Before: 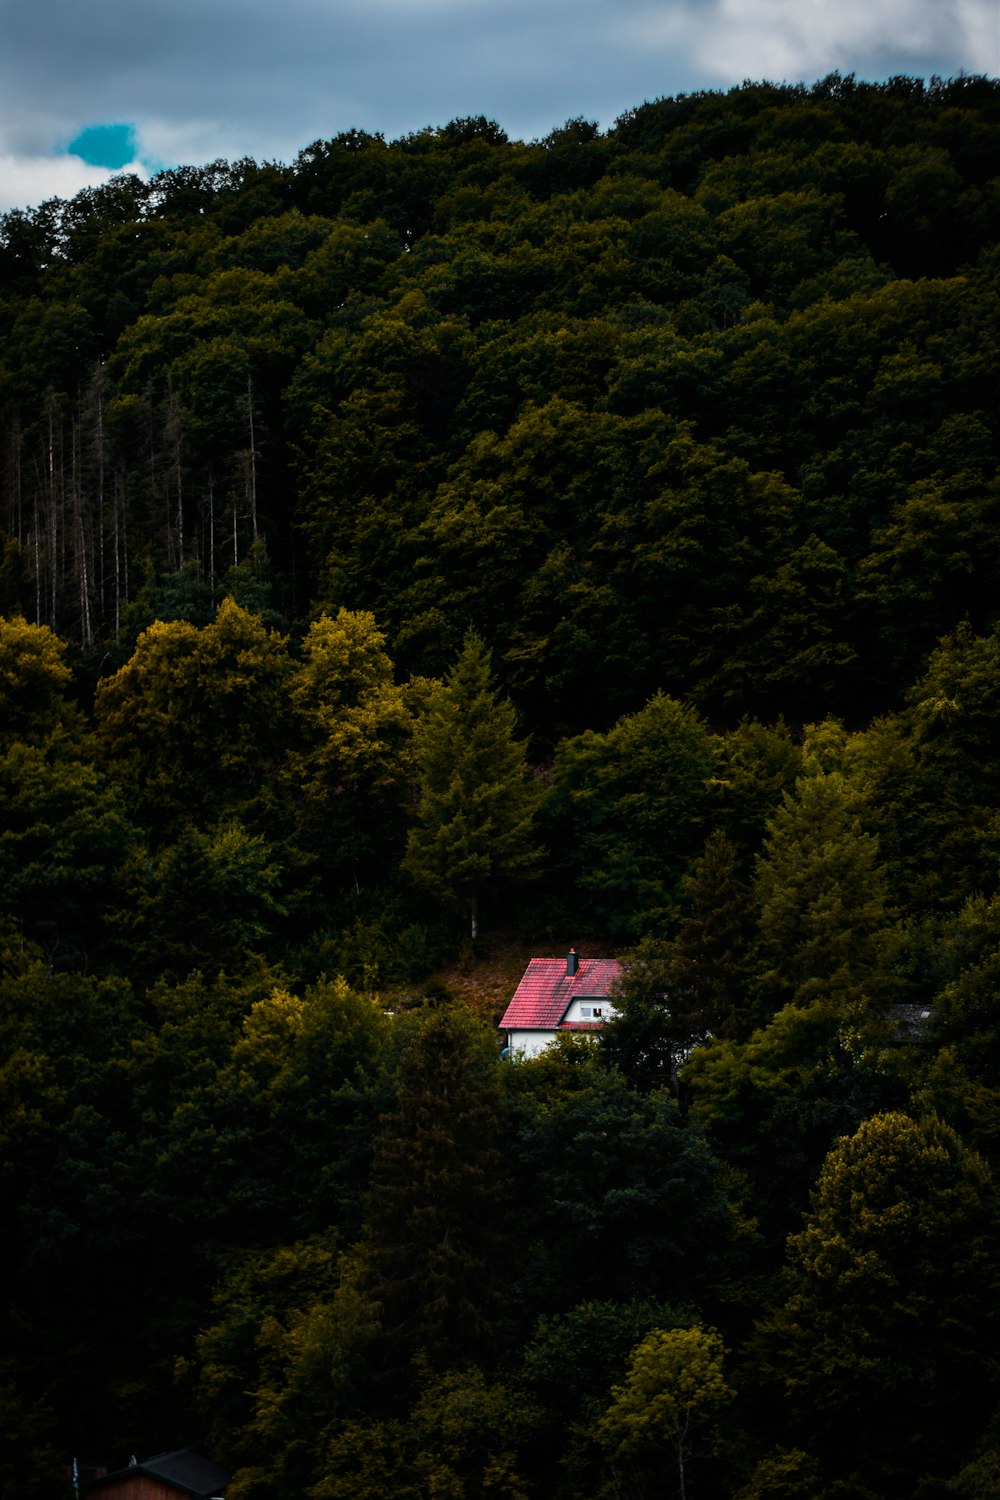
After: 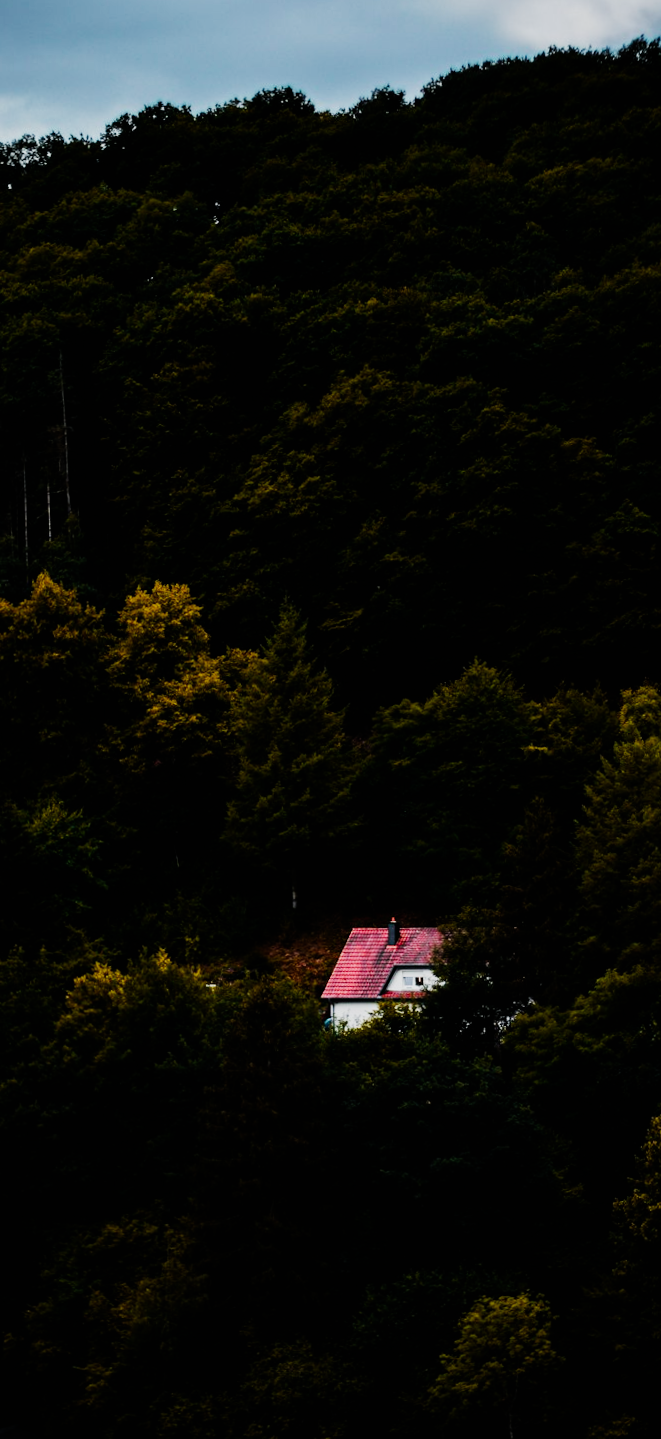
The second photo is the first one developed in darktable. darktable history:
rotate and perspective: rotation -1°, crop left 0.011, crop right 0.989, crop top 0.025, crop bottom 0.975
exposure: exposure 0.161 EV, compensate highlight preservation false
crop and rotate: left 18.442%, right 15.508%
sigmoid: contrast 1.81, skew -0.21, preserve hue 0%, red attenuation 0.1, red rotation 0.035, green attenuation 0.1, green rotation -0.017, blue attenuation 0.15, blue rotation -0.052, base primaries Rec2020
